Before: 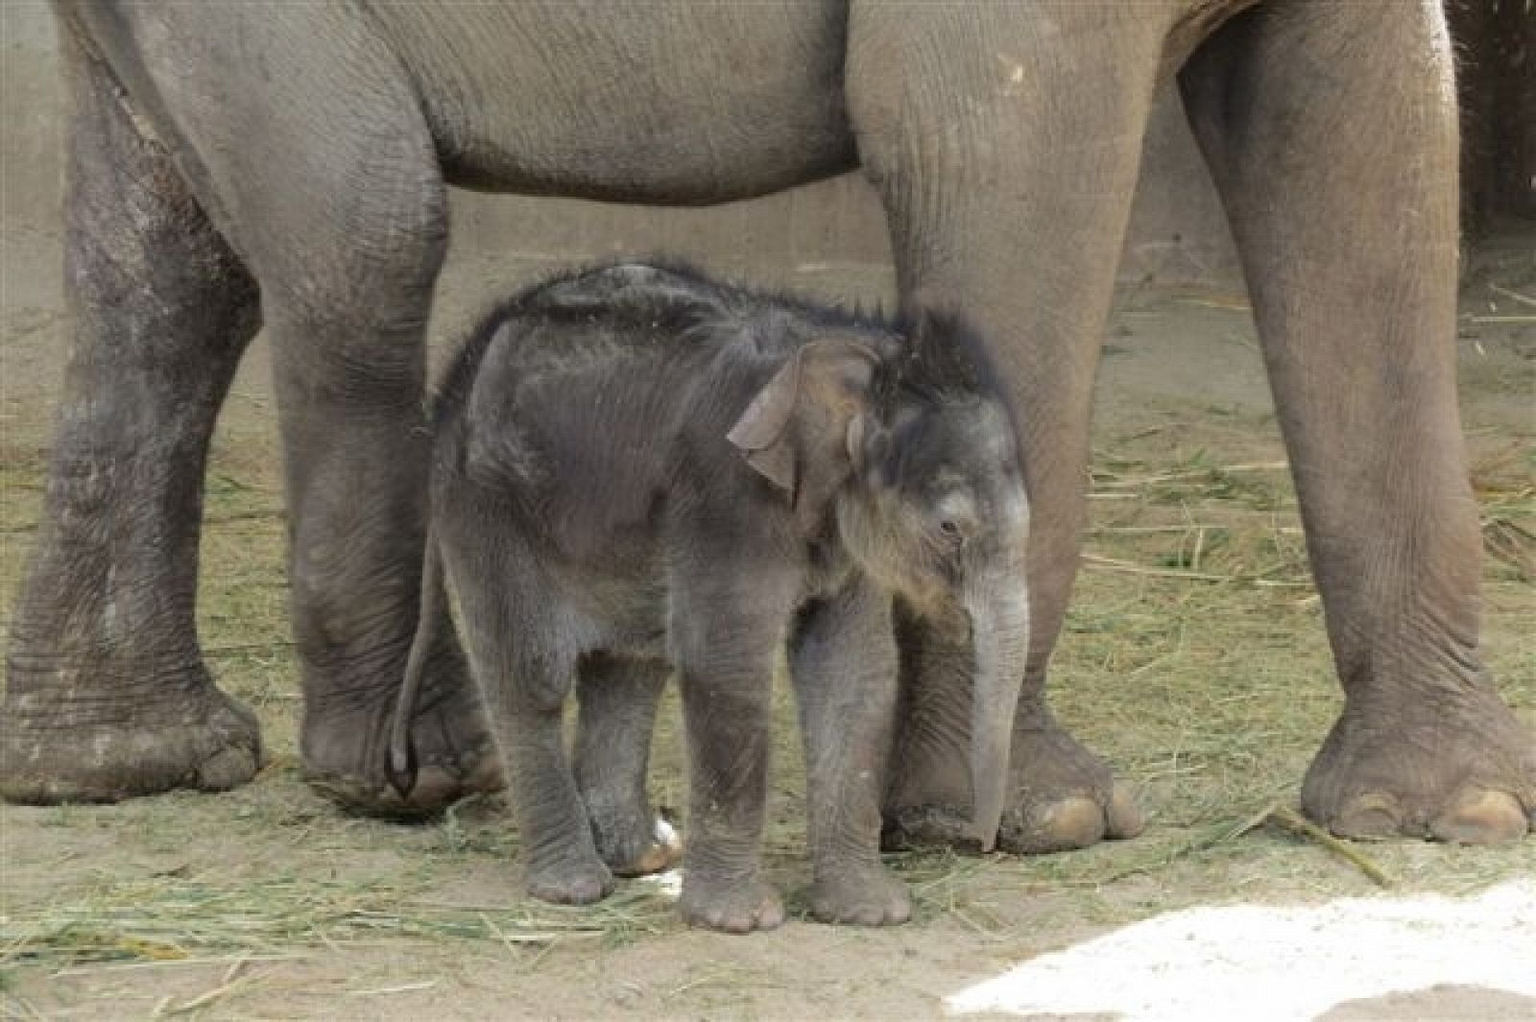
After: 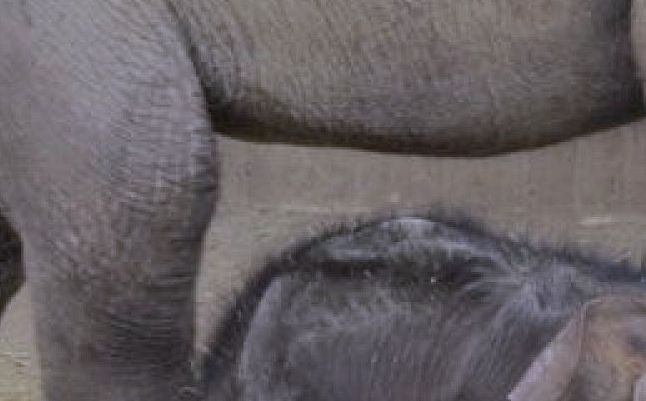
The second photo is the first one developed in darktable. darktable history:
crop: left 15.593%, top 5.463%, right 43.986%, bottom 56.868%
color calibration: illuminant as shot in camera, x 0.363, y 0.384, temperature 4537.57 K
tone equalizer: -8 EV 0.087 EV
